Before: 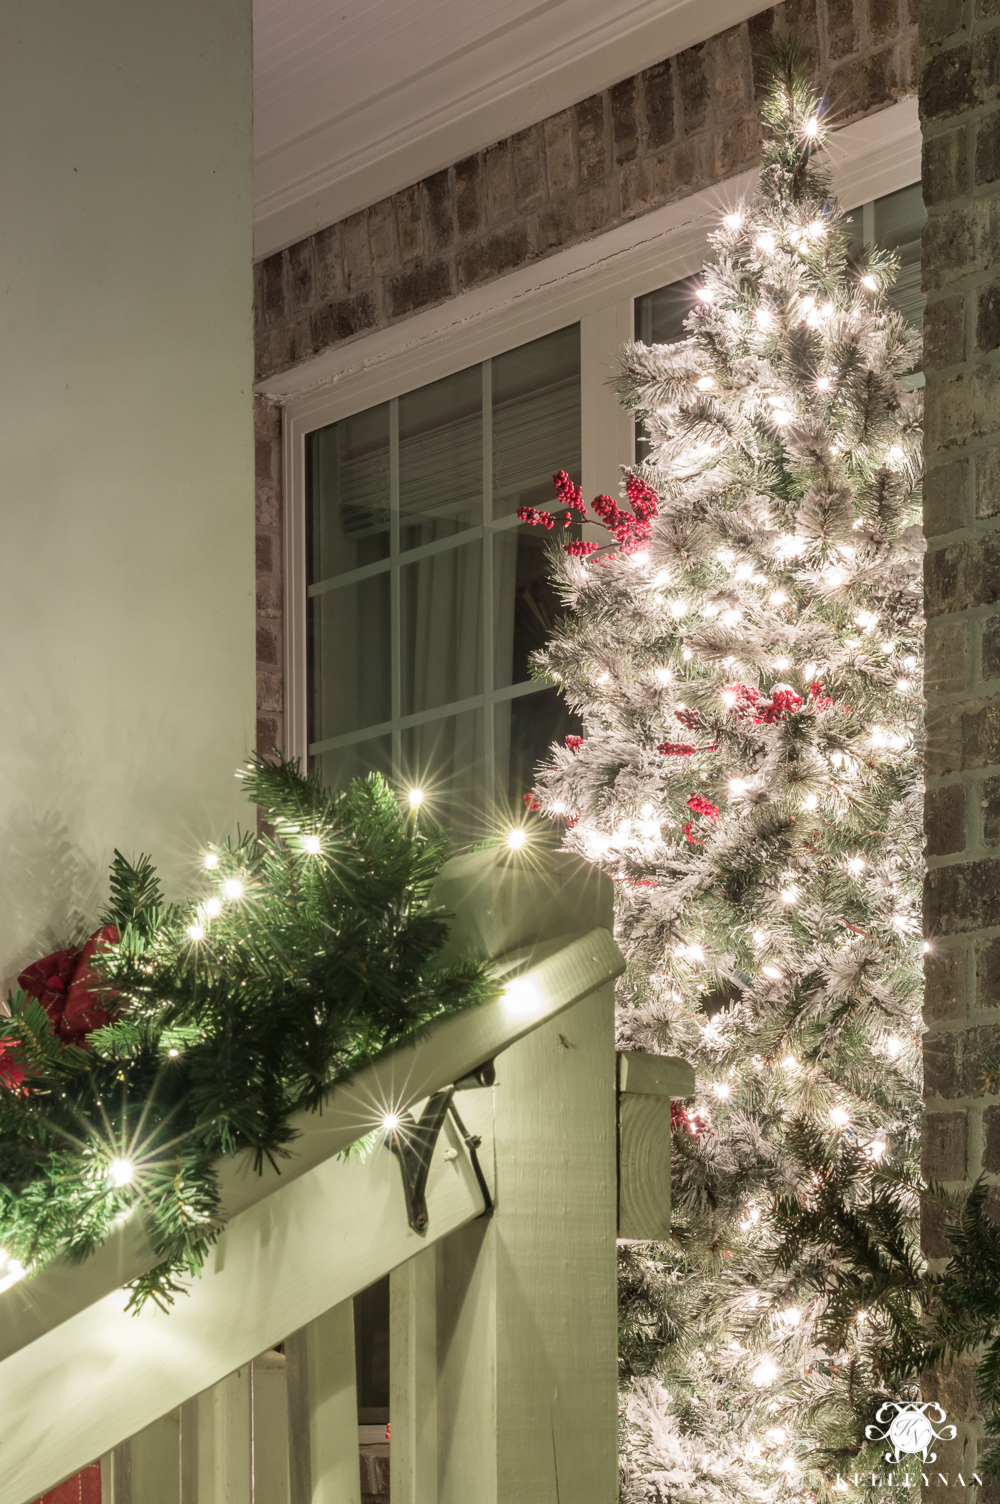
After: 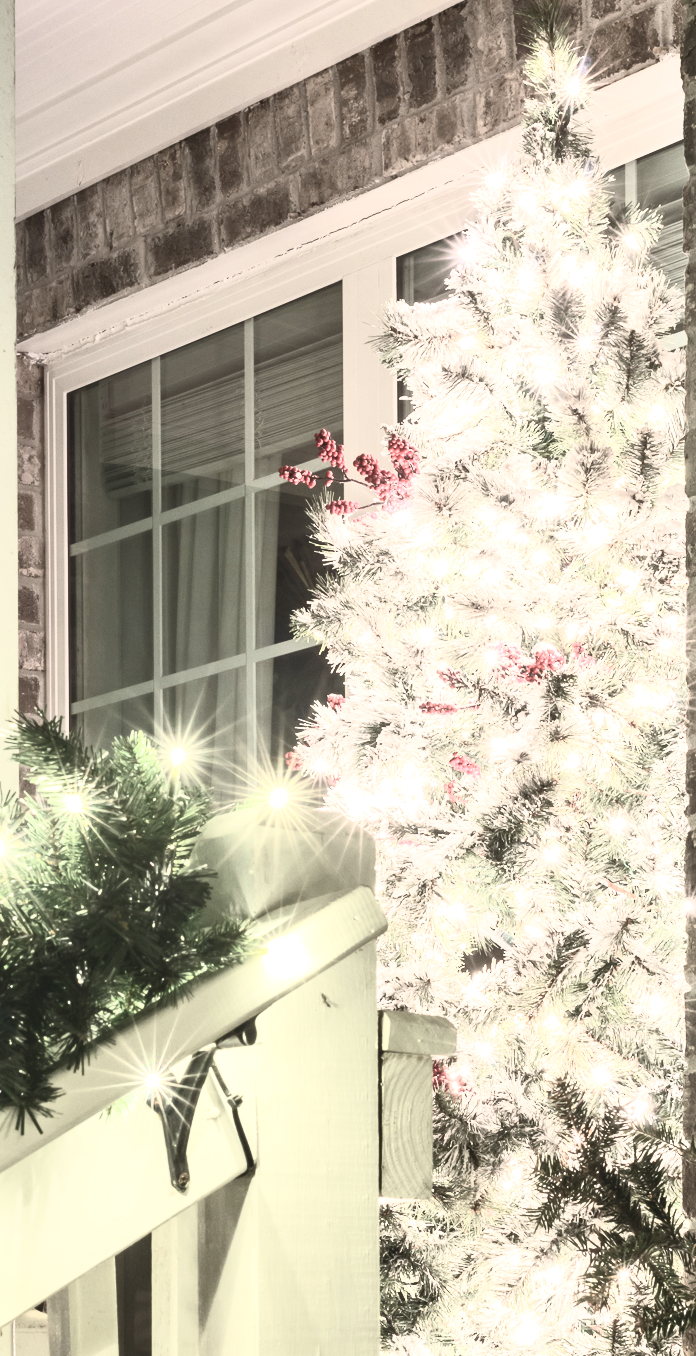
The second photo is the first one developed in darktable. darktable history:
crop and rotate: left 23.819%, top 2.827%, right 6.565%, bottom 6.957%
exposure: exposure 0.608 EV, compensate highlight preservation false
contrast brightness saturation: contrast 0.582, brightness 0.576, saturation -0.331
